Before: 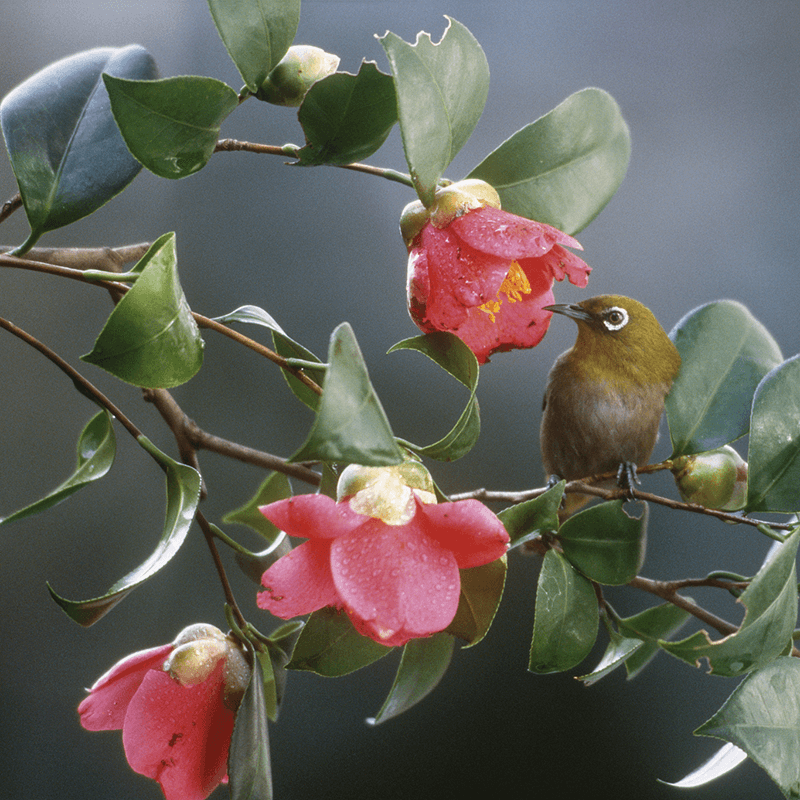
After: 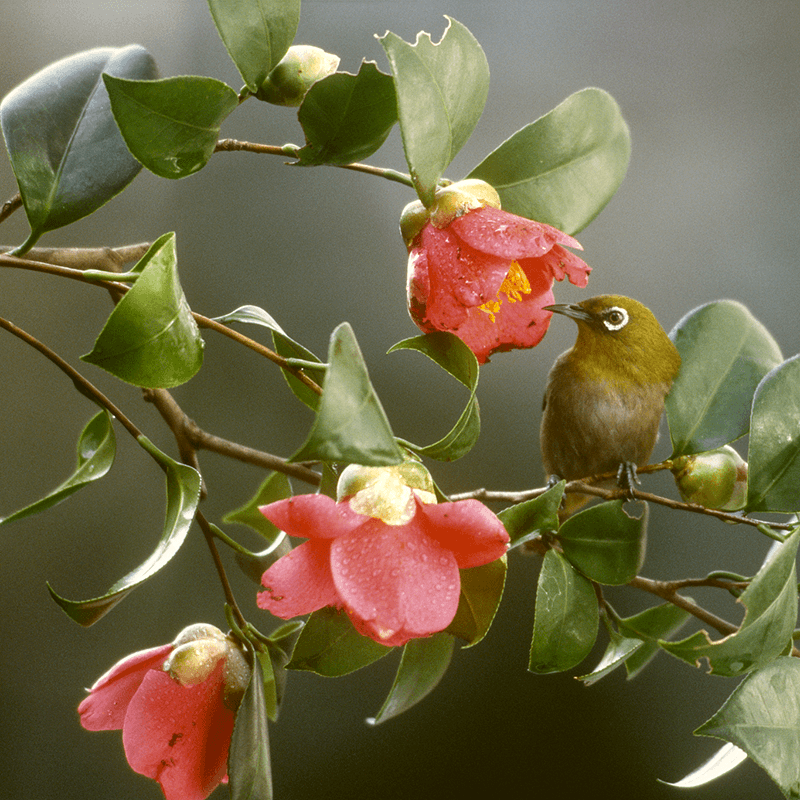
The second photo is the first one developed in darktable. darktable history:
color correction: highlights a* -1.26, highlights b* 10.14, shadows a* 0.342, shadows b* 18.88
exposure: black level correction 0, exposure 0.199 EV, compensate highlight preservation false
